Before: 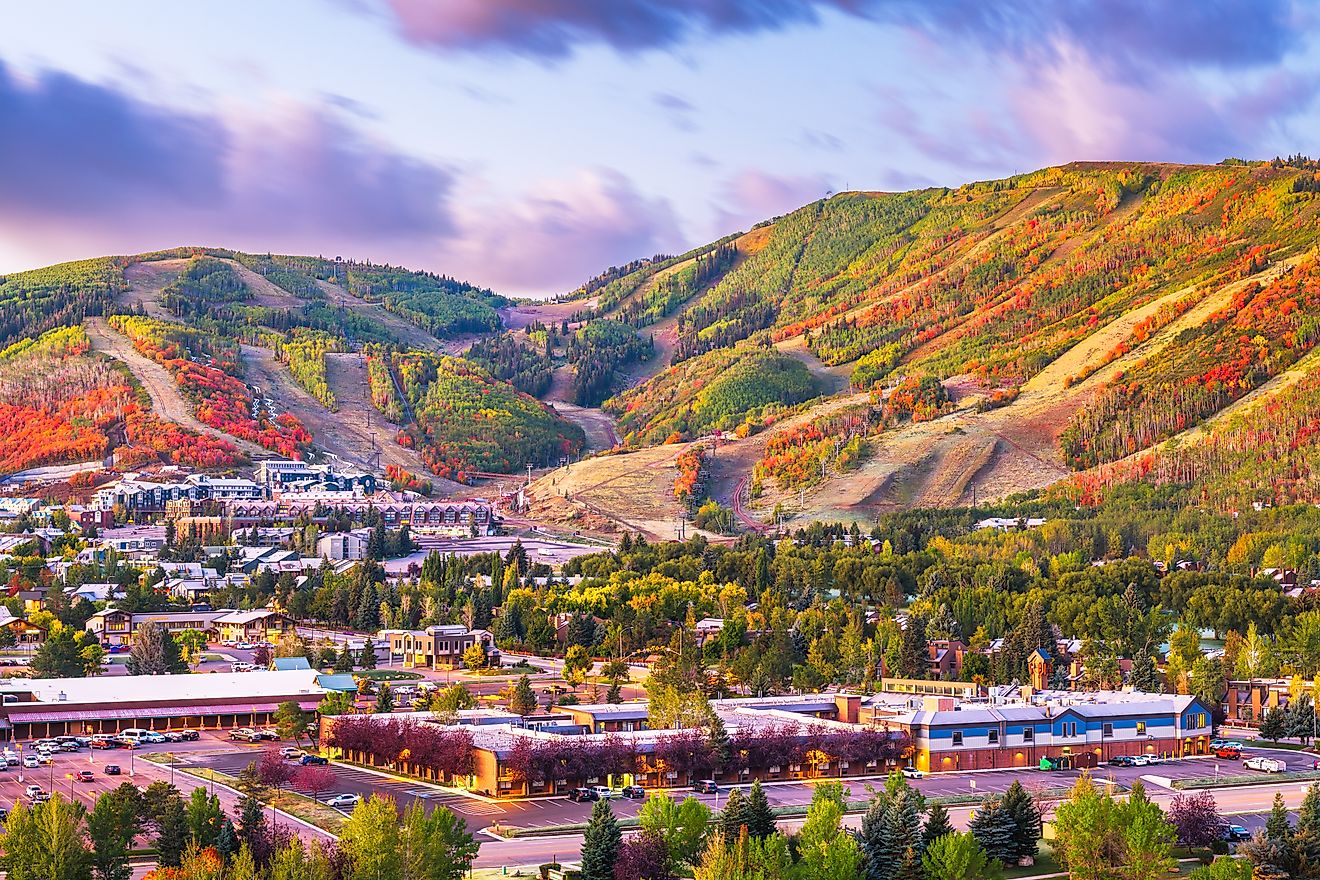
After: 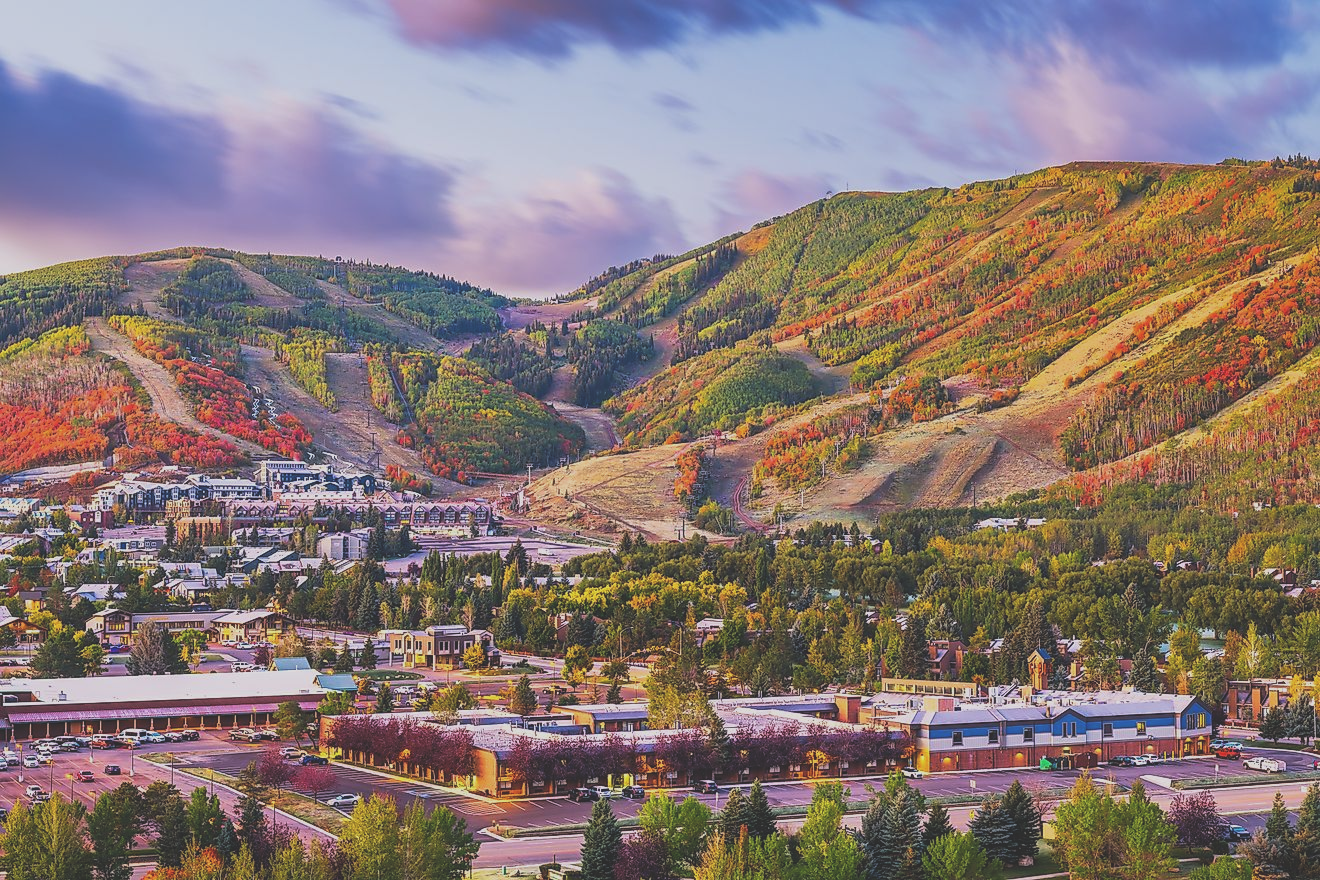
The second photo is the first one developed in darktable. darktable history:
exposure: black level correction -0.035, exposure -0.495 EV, compensate highlight preservation false
